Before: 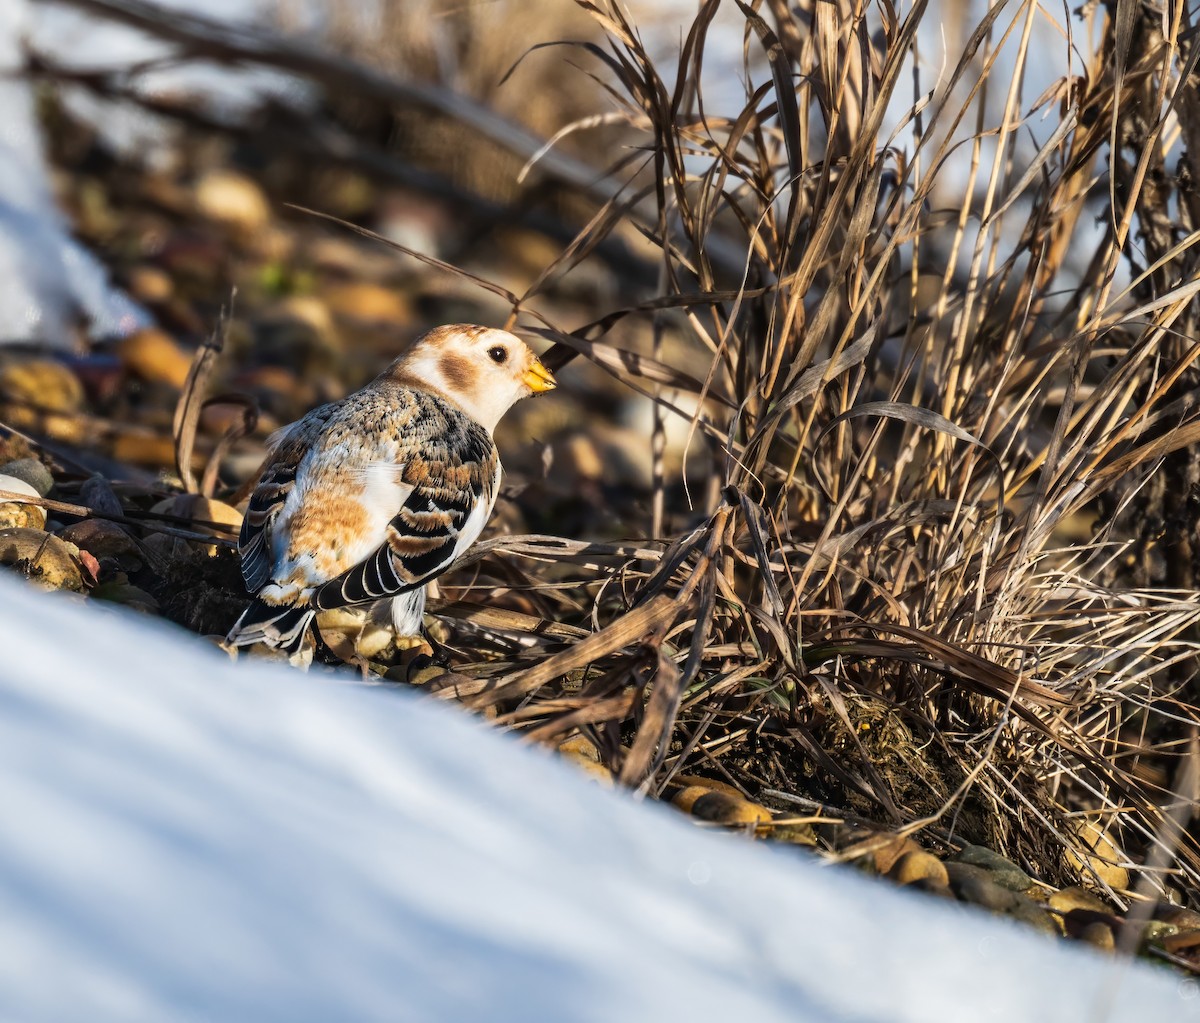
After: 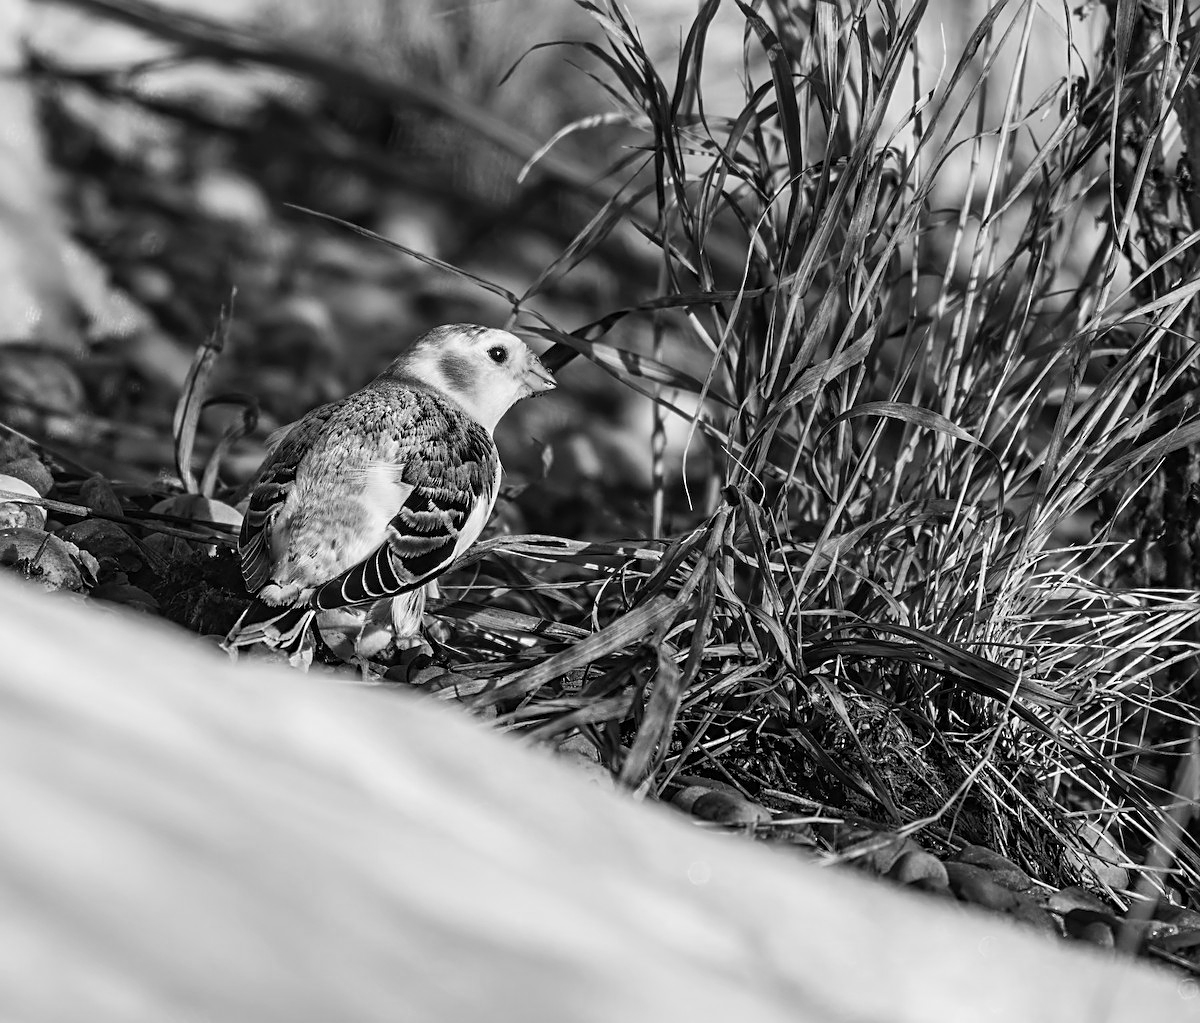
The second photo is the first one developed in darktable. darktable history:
color calibration: output gray [0.25, 0.35, 0.4, 0], illuminant as shot in camera, x 0.358, y 0.373, temperature 4628.91 K
sharpen: on, module defaults
